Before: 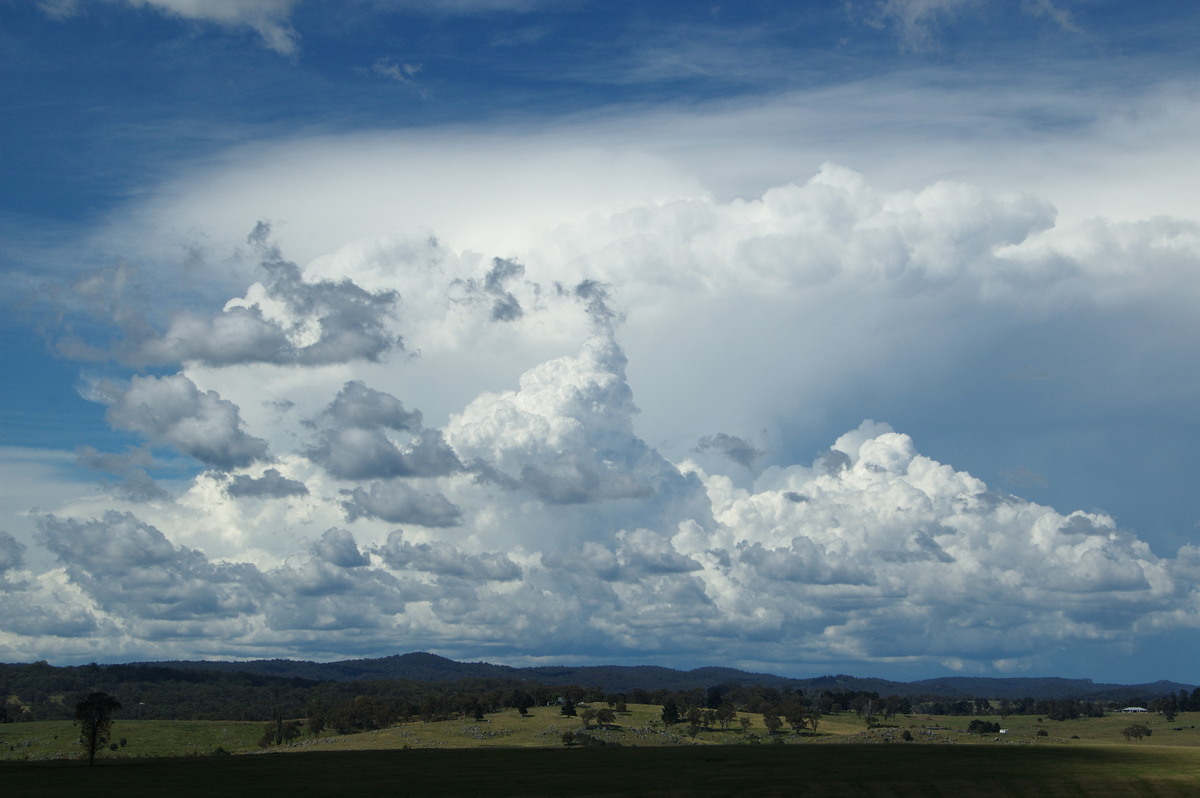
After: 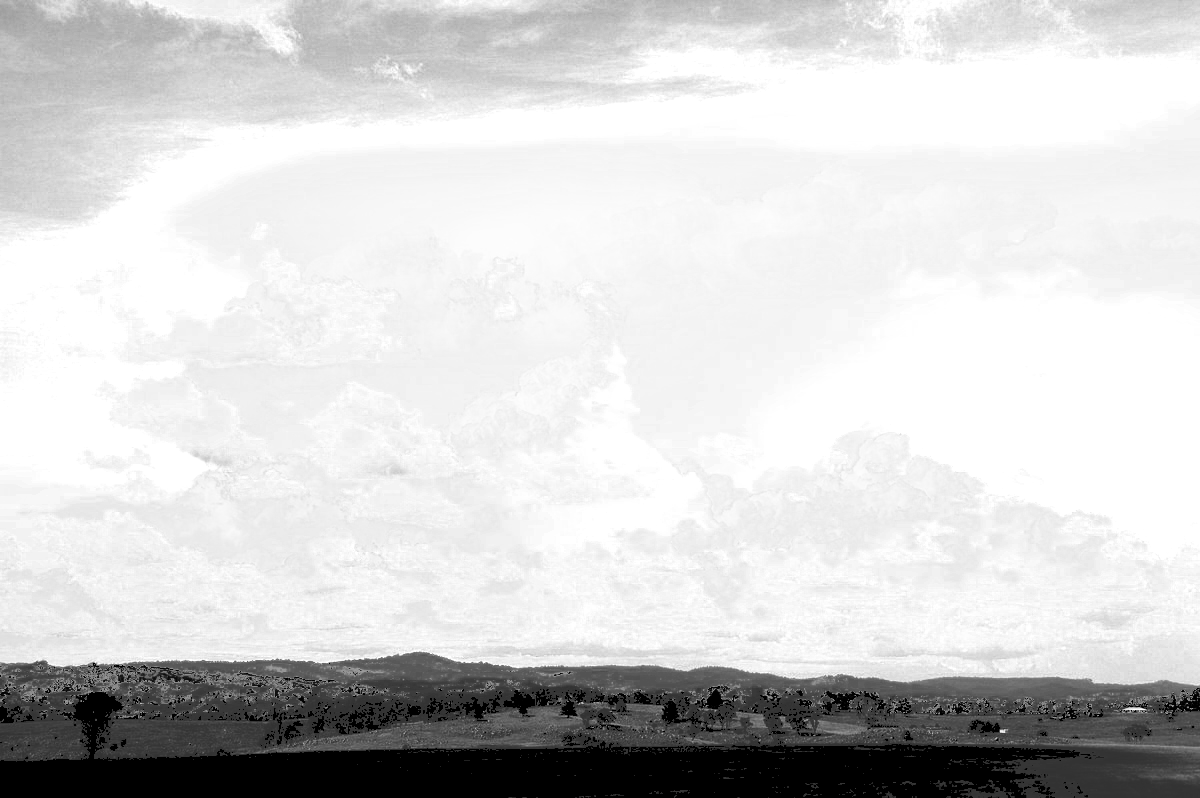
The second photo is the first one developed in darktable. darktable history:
exposure: black level correction 0.011, compensate highlight preservation false
tone curve: curves: ch0 [(0, 0) (0.003, 0.231) (0.011, 0.231) (0.025, 0.231) (0.044, 0.231) (0.069, 0.235) (0.1, 0.24) (0.136, 0.246) (0.177, 0.256) (0.224, 0.279) (0.277, 0.313) (0.335, 0.354) (0.399, 0.428) (0.468, 0.514) (0.543, 0.61) (0.623, 0.728) (0.709, 0.808) (0.801, 0.873) (0.898, 0.909) (1, 1)], color space Lab, linked channels, preserve colors none
color zones: curves: ch0 [(0, 0.613) (0.01, 0.613) (0.245, 0.448) (0.498, 0.529) (0.642, 0.665) (0.879, 0.777) (0.99, 0.613)]; ch1 [(0, 0) (0.143, 0) (0.286, 0) (0.429, 0) (0.571, 0) (0.714, 0) (0.857, 0)], mix 42.54%
base curve: curves: ch0 [(0, 0) (0.005, 0.002) (0.15, 0.3) (0.4, 0.7) (0.75, 0.95) (1, 1)], preserve colors none
